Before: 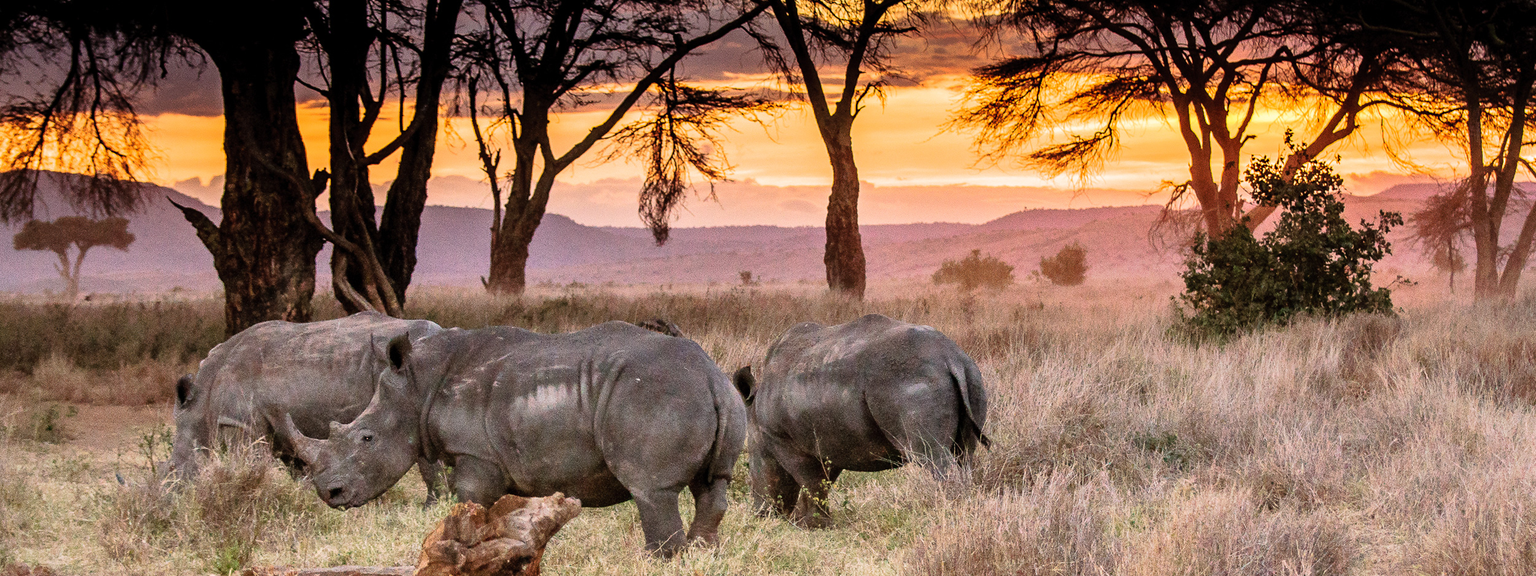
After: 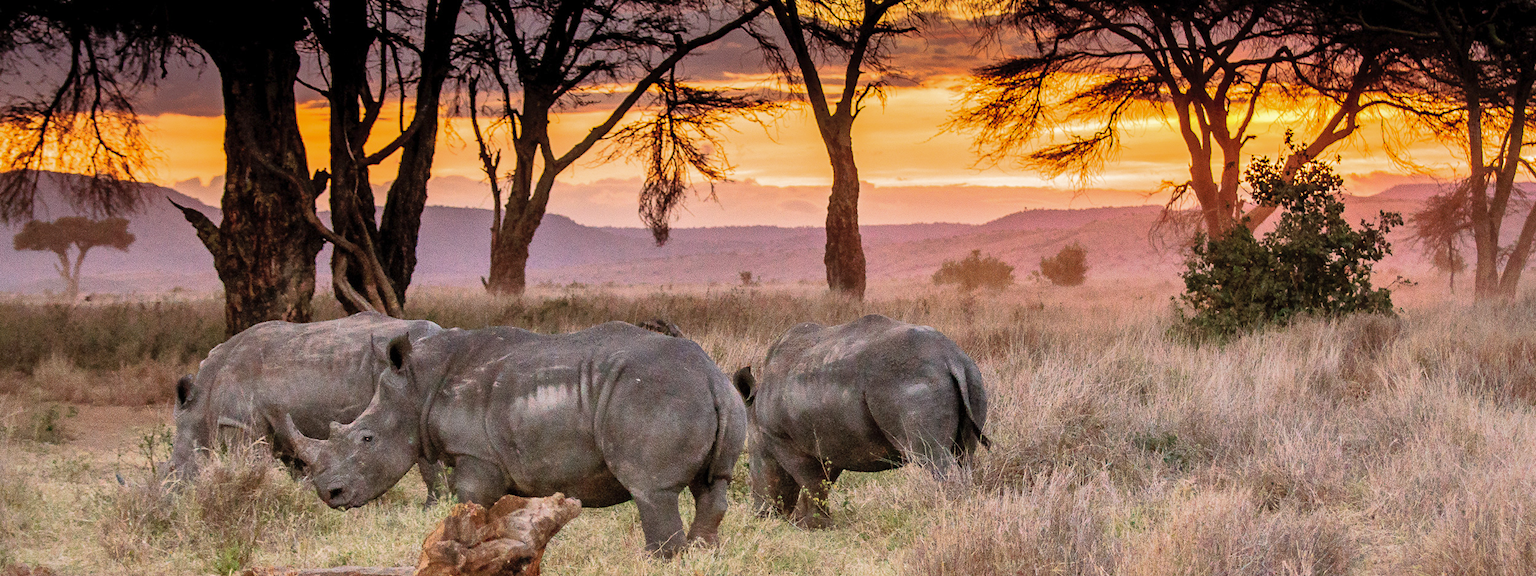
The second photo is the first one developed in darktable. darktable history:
shadows and highlights: on, module defaults
white balance: emerald 1
